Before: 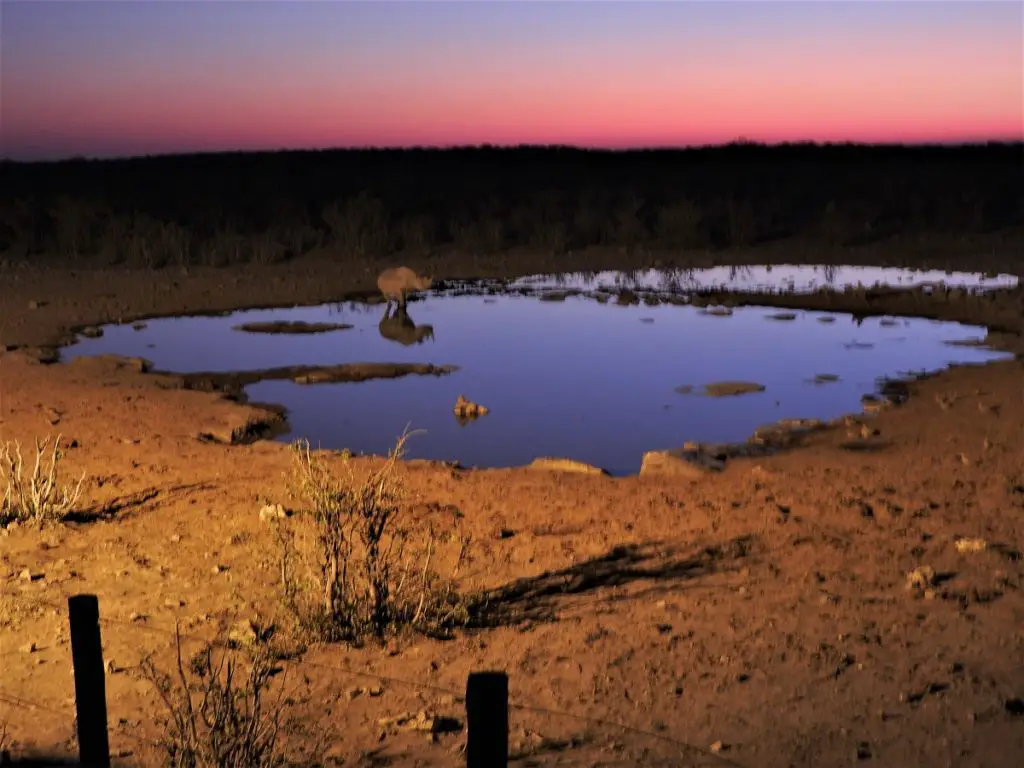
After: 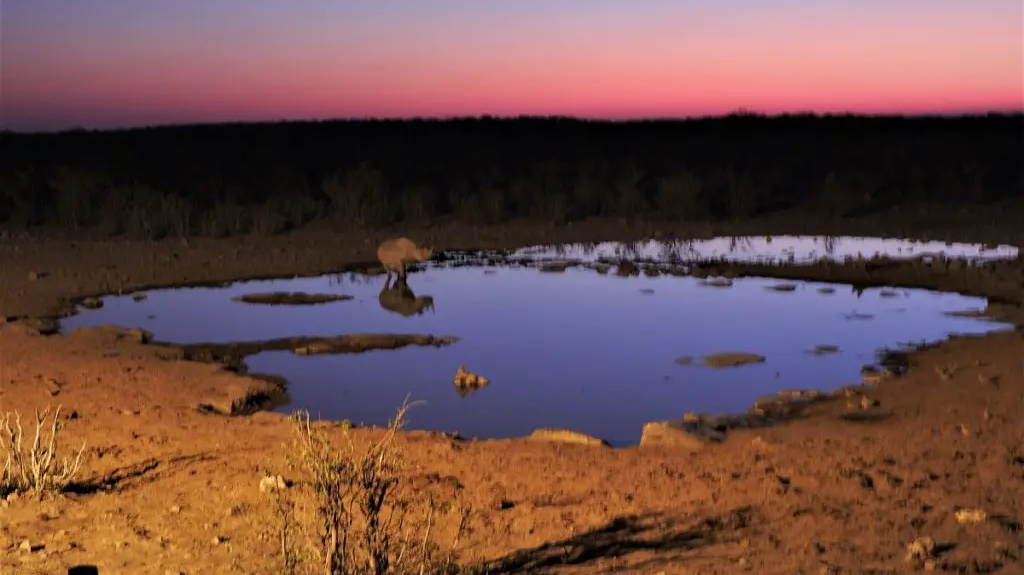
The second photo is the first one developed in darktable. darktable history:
crop: top 3.843%, bottom 21.193%
